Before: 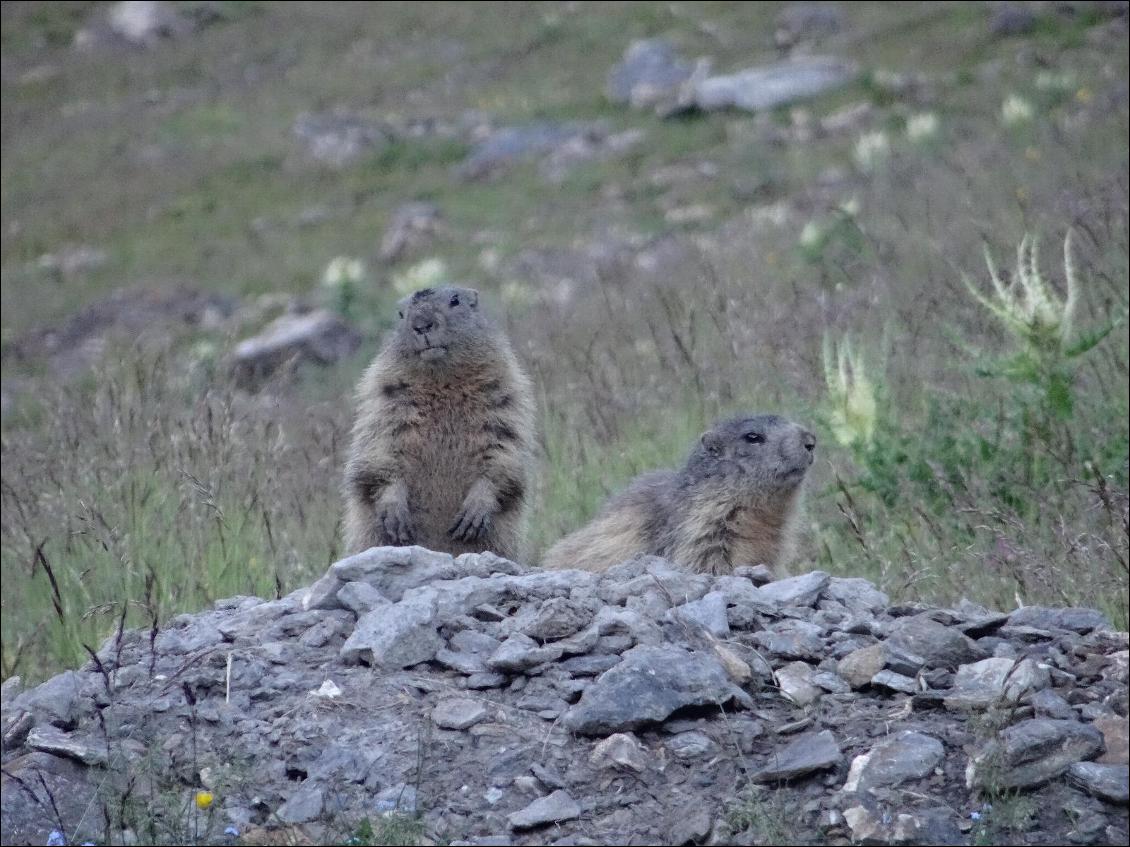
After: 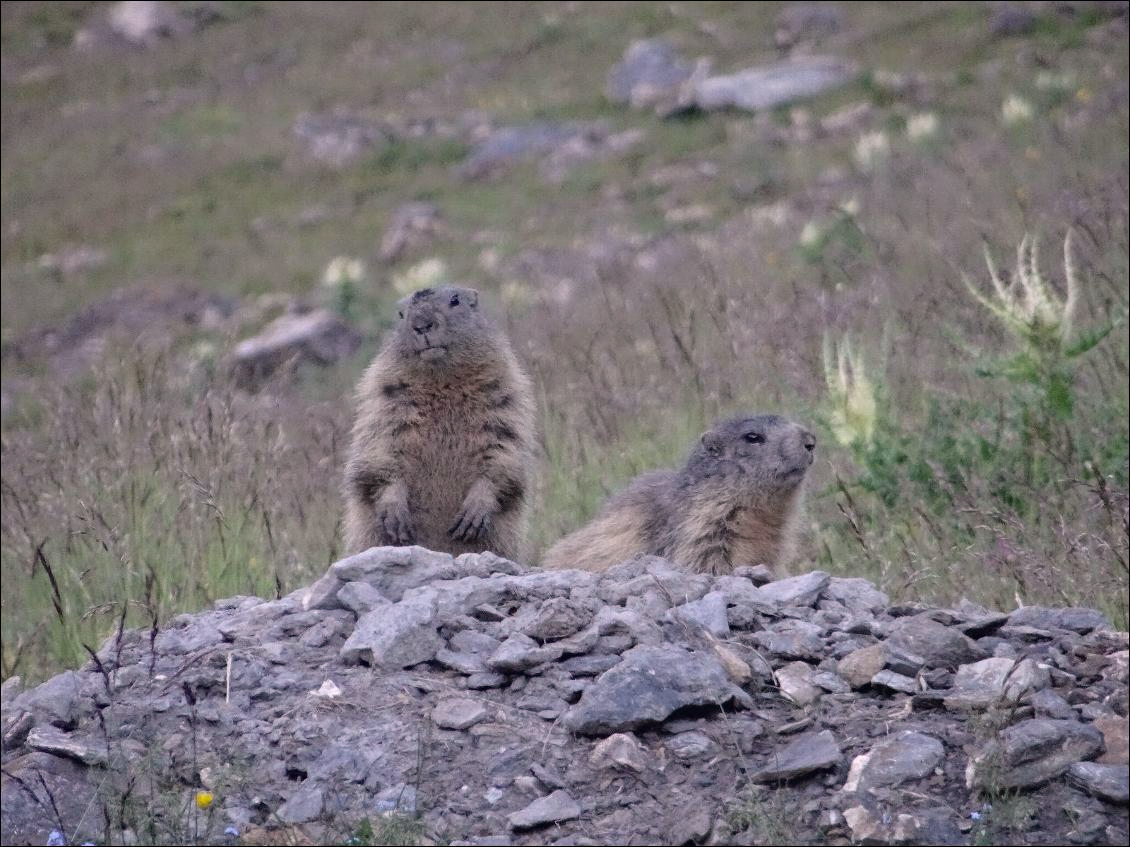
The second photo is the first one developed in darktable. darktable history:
color calibration: output R [1.063, -0.012, -0.003, 0], output B [-0.079, 0.047, 1, 0], illuminant same as pipeline (D50), adaptation XYZ, x 0.347, y 0.358, temperature 5018.74 K
